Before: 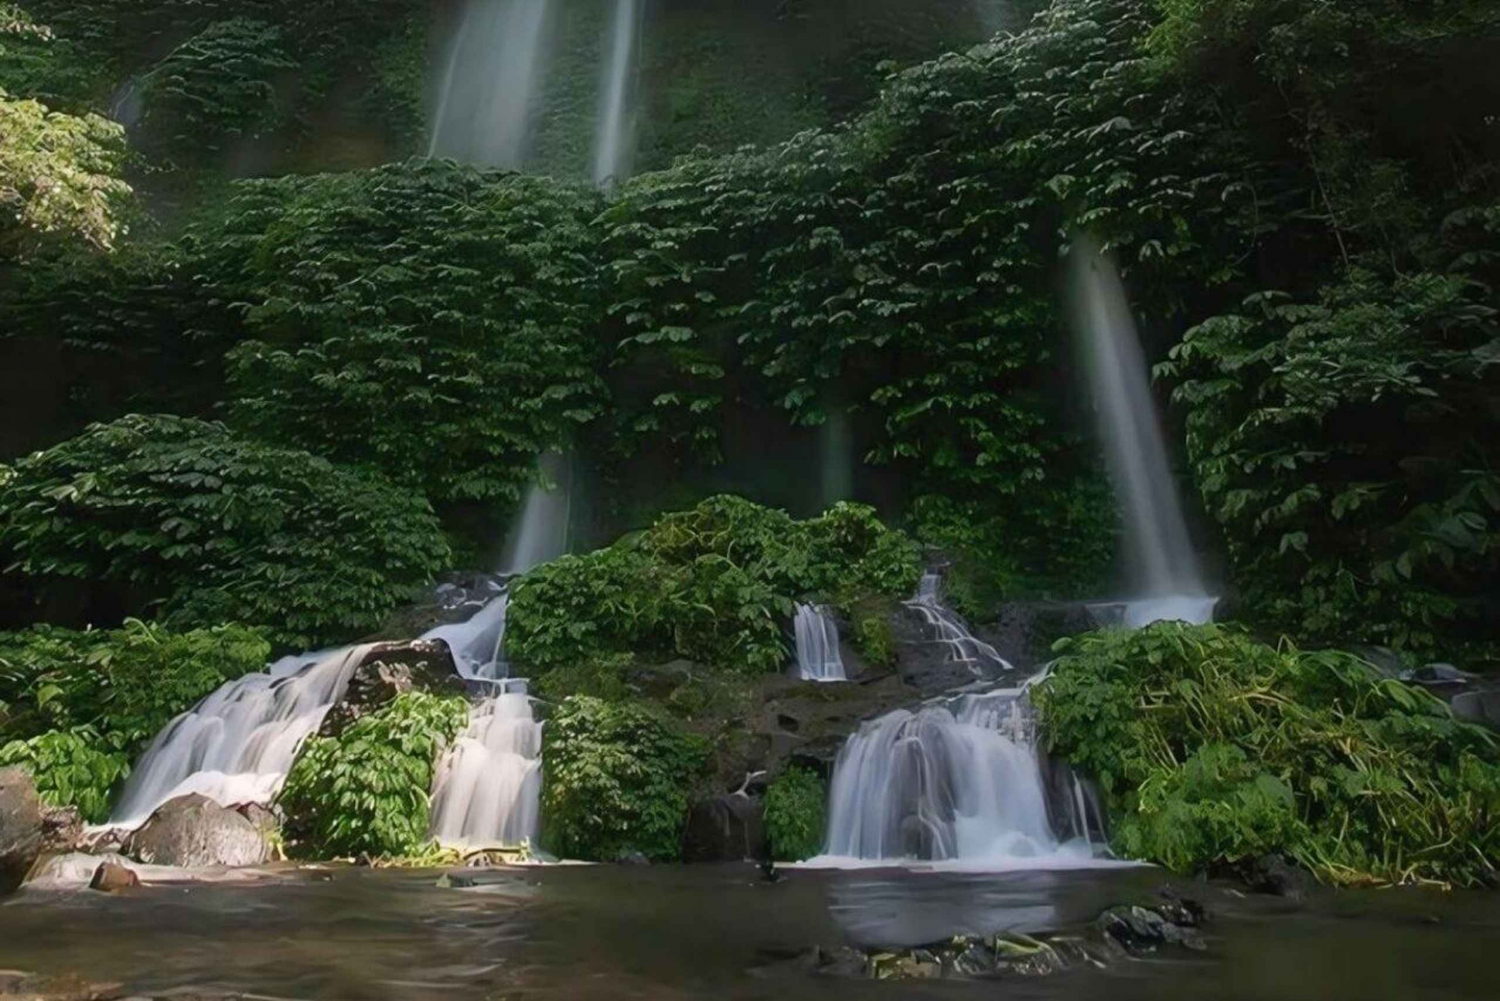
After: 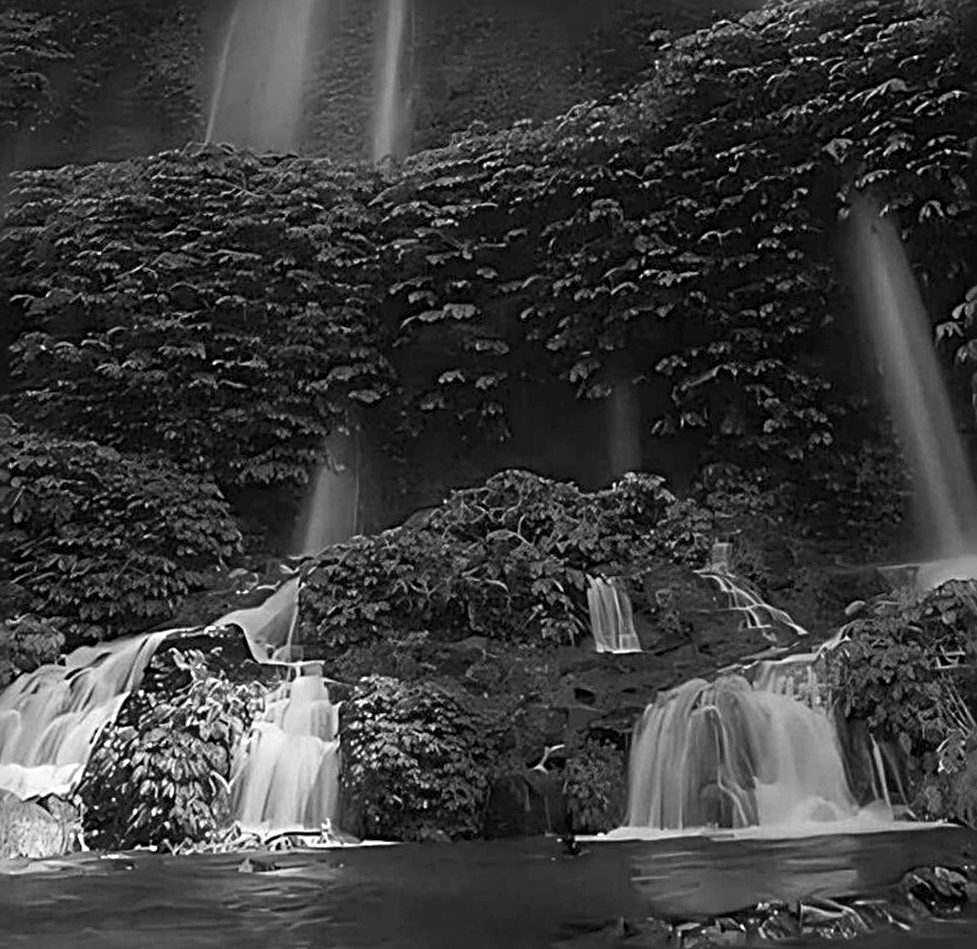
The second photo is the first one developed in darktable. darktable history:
monochrome: size 1
sharpen: radius 3.69, amount 0.928
crop and rotate: left 13.342%, right 19.991%
color balance rgb: perceptual saturation grading › global saturation 20%, perceptual saturation grading › highlights -25%, perceptual saturation grading › shadows 50%
rotate and perspective: rotation -2°, crop left 0.022, crop right 0.978, crop top 0.049, crop bottom 0.951
